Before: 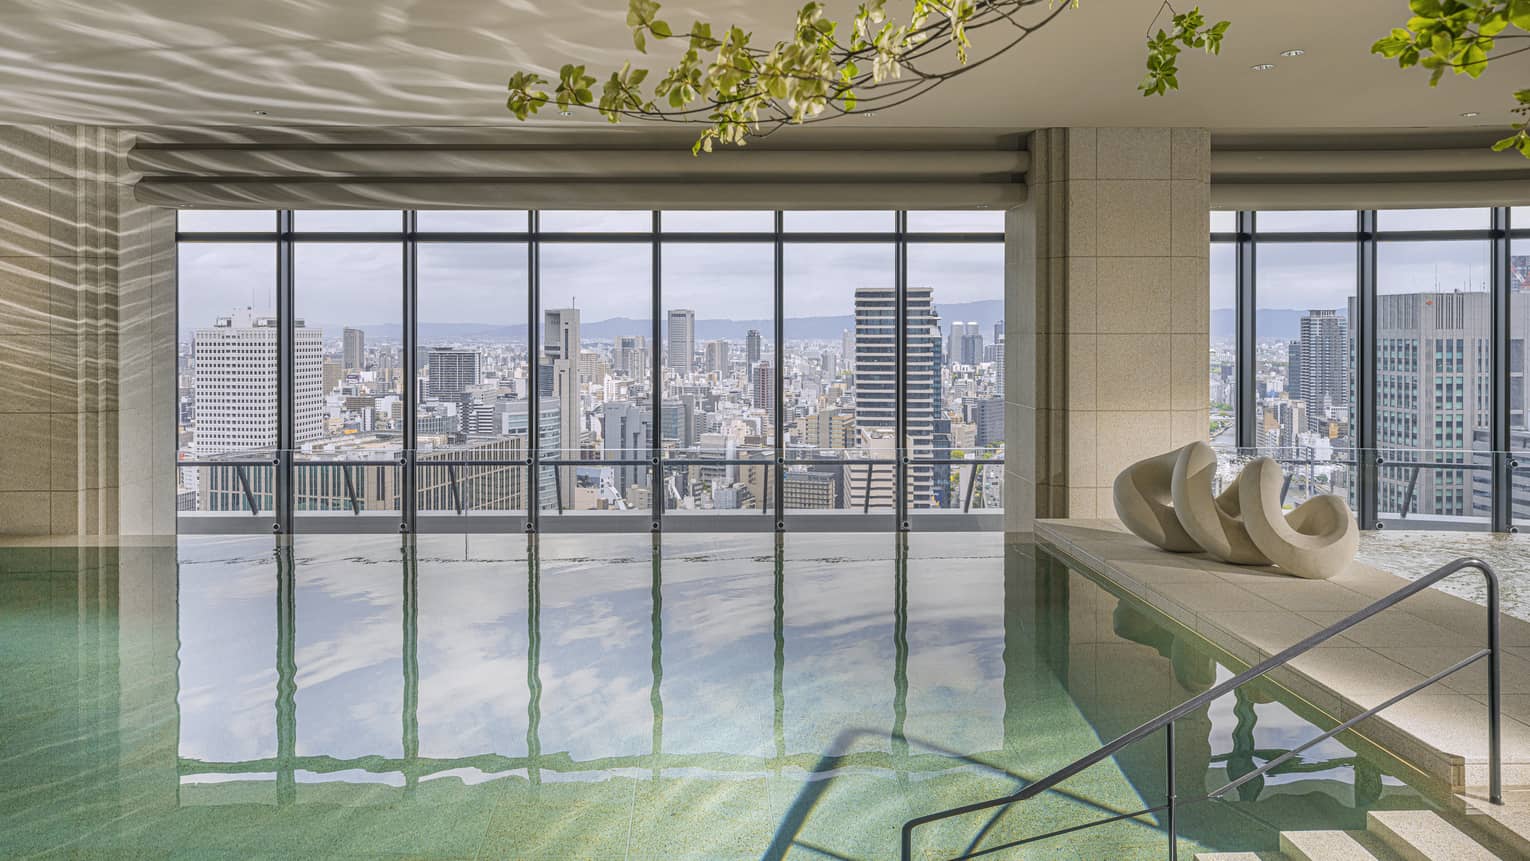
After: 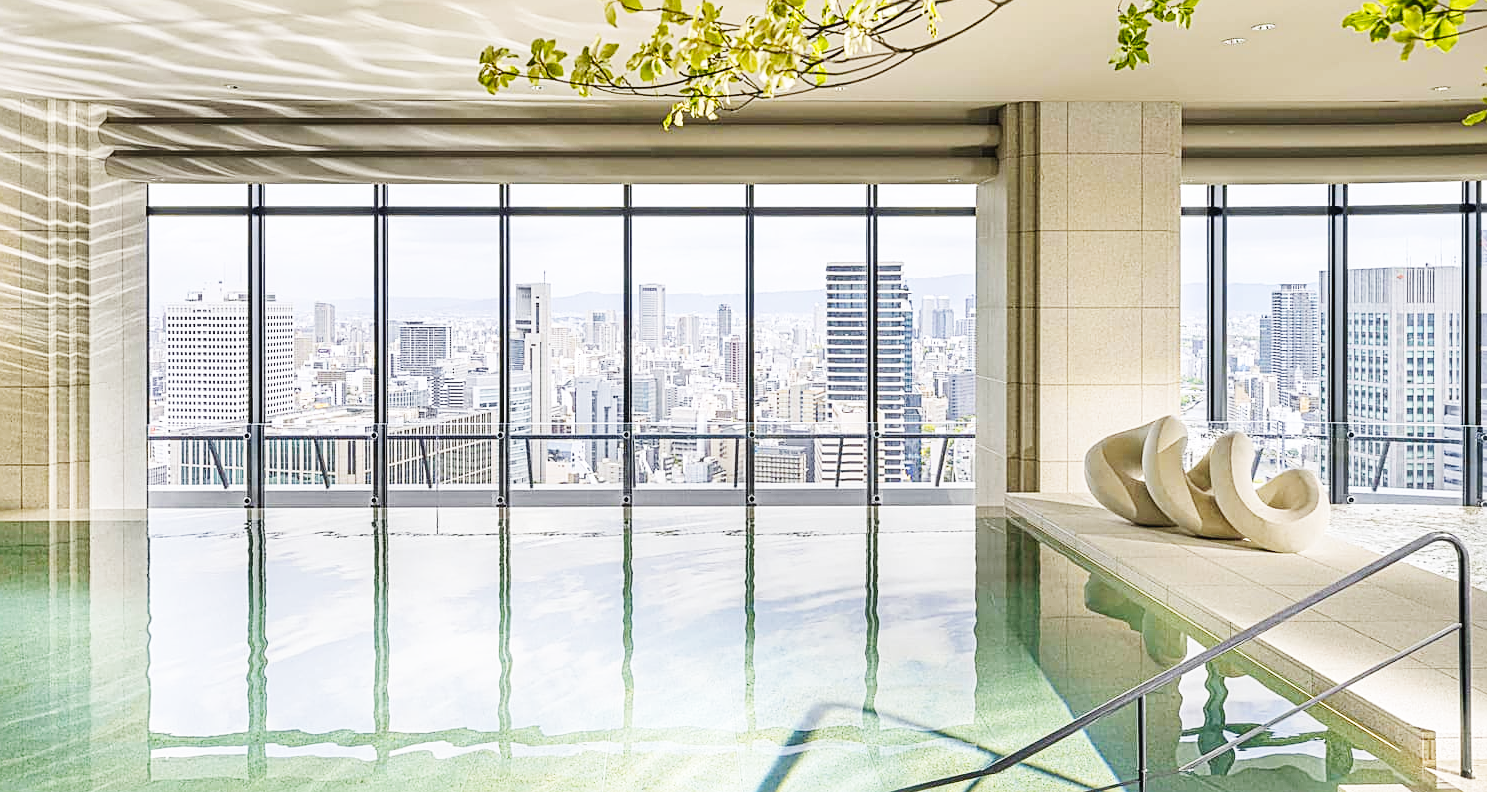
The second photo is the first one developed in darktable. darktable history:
sharpen: on, module defaults
base curve: curves: ch0 [(0, 0.003) (0.001, 0.002) (0.006, 0.004) (0.02, 0.022) (0.048, 0.086) (0.094, 0.234) (0.162, 0.431) (0.258, 0.629) (0.385, 0.8) (0.548, 0.918) (0.751, 0.988) (1, 1)], preserve colors none
crop: left 1.956%, top 3.125%, right 0.851%, bottom 4.83%
